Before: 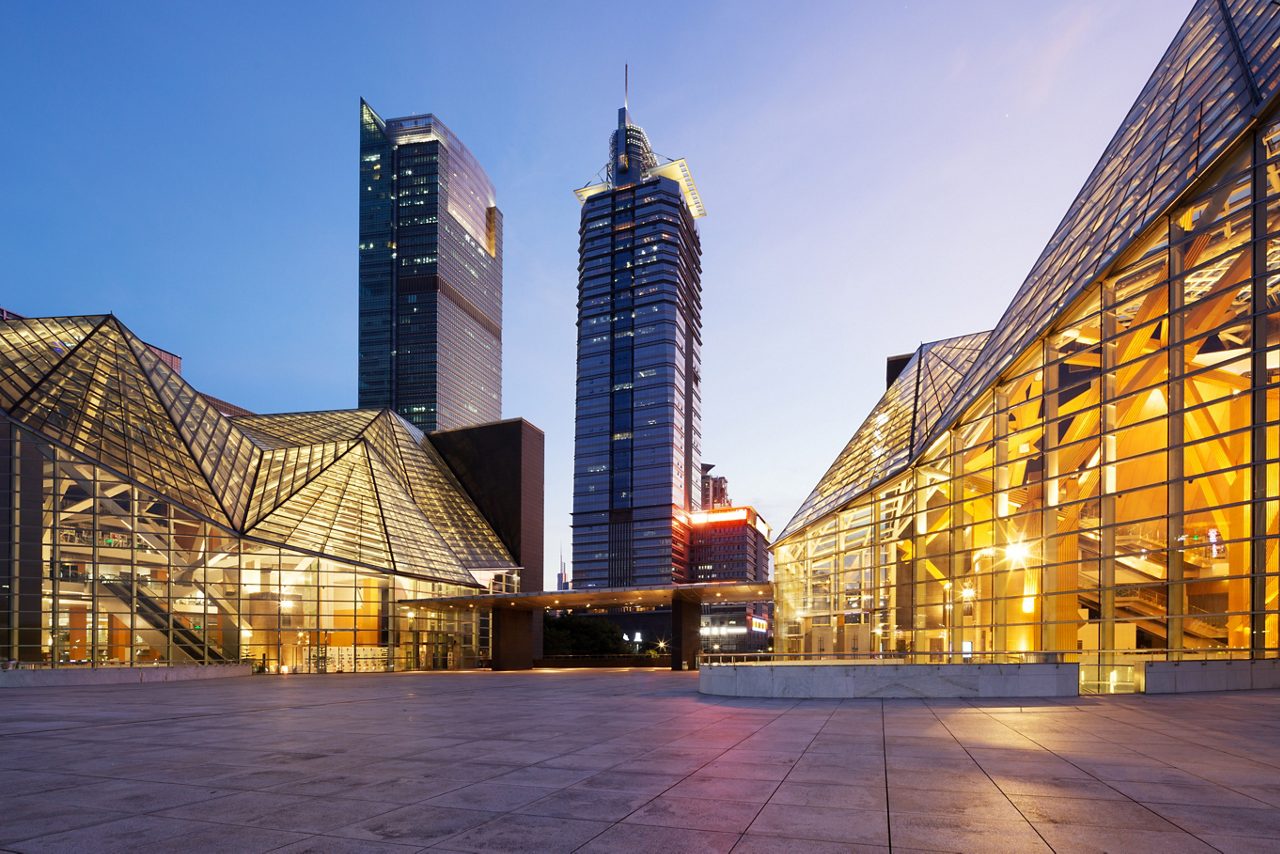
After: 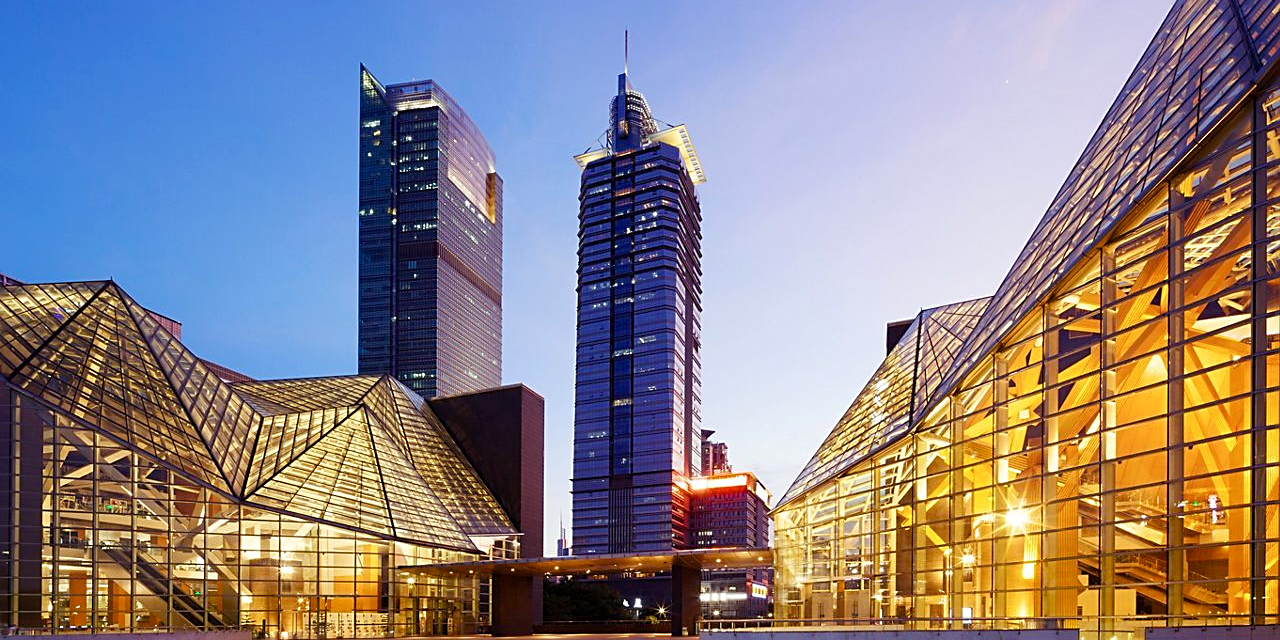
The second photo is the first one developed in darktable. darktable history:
sharpen: on, module defaults
crop: top 3.994%, bottom 20.995%
color balance rgb: shadows lift › luminance 0.378%, shadows lift › chroma 6.823%, shadows lift › hue 297.71°, perceptual saturation grading › global saturation 0.796%, perceptual saturation grading › highlights -15.741%, perceptual saturation grading › shadows 25.349%, global vibrance 30.3%
